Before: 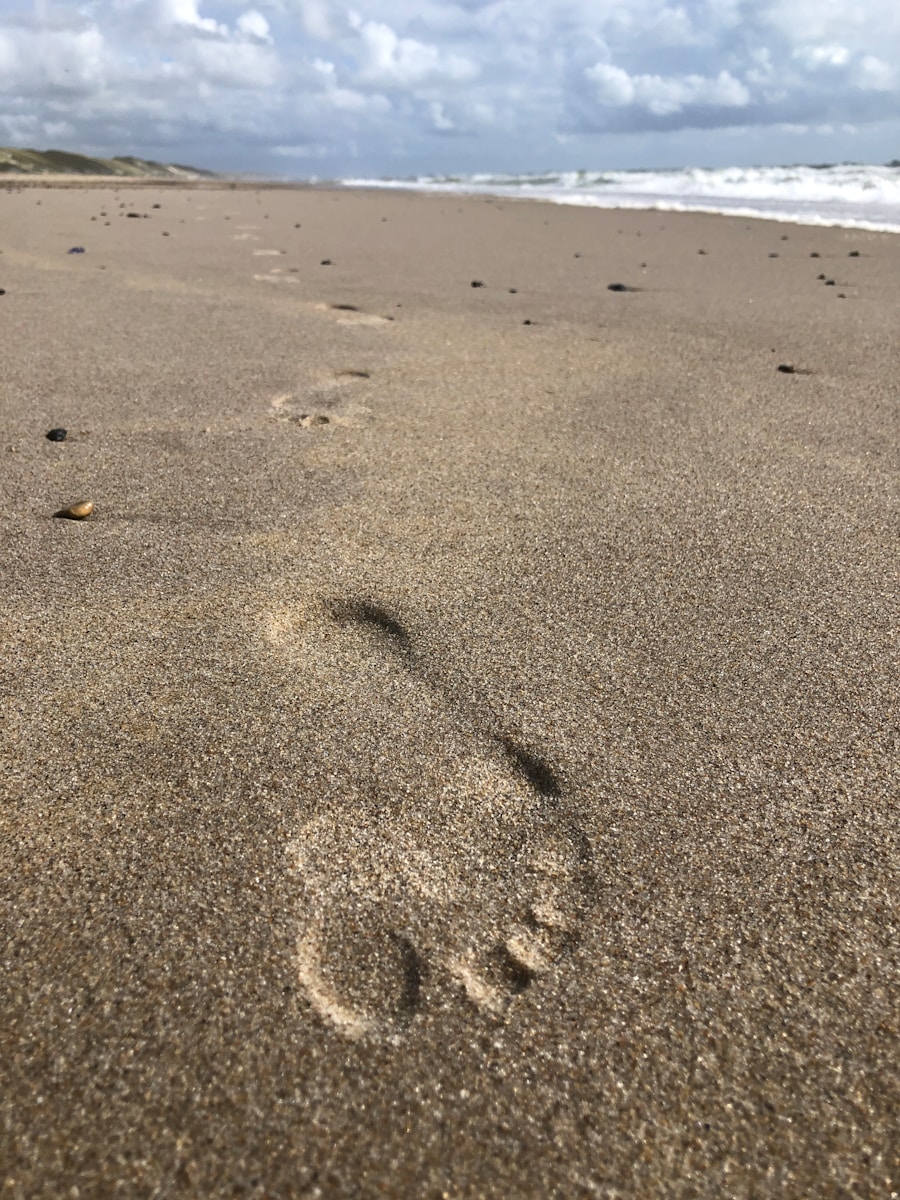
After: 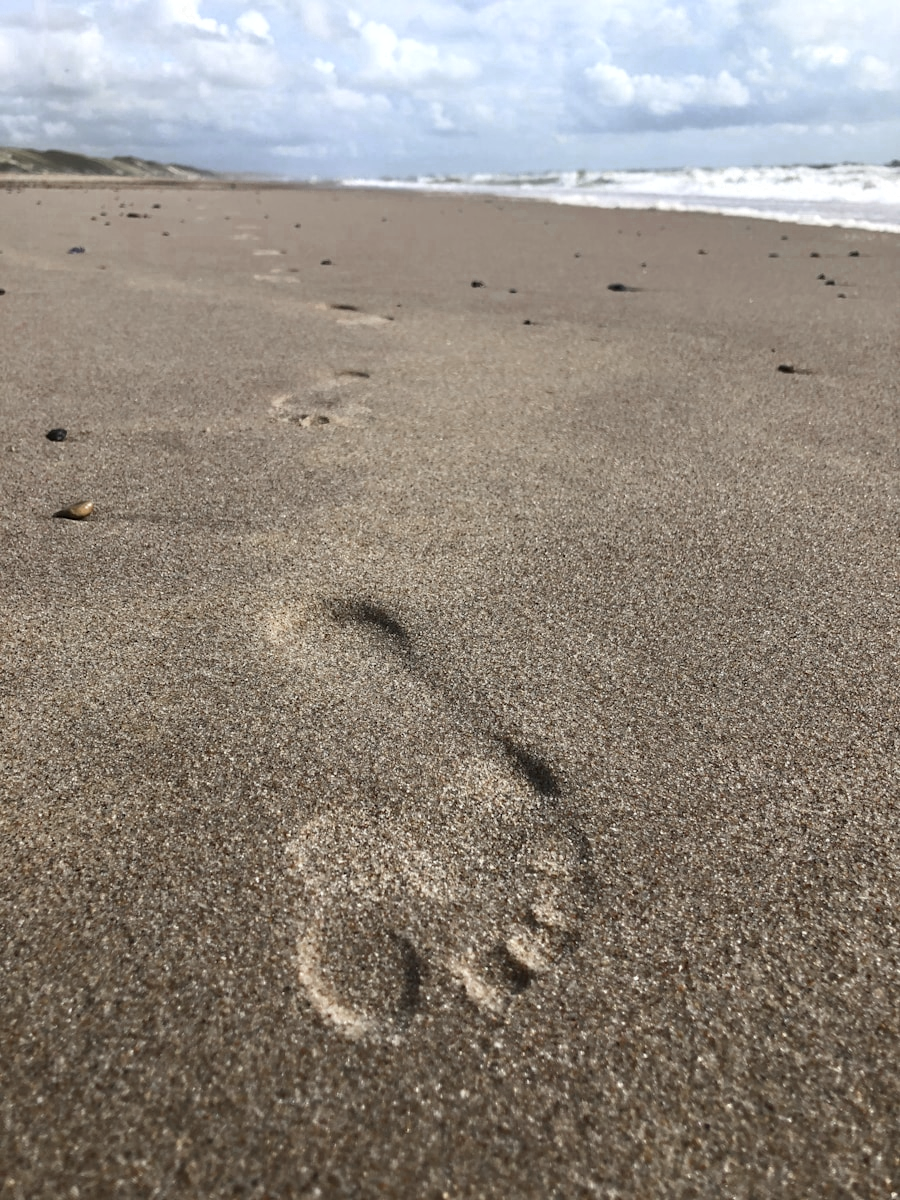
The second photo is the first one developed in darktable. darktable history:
color zones: curves: ch0 [(0, 0.5) (0.125, 0.4) (0.25, 0.5) (0.375, 0.4) (0.5, 0.4) (0.625, 0.6) (0.75, 0.6) (0.875, 0.5)]; ch1 [(0, 0.4) (0.125, 0.5) (0.25, 0.4) (0.375, 0.4) (0.5, 0.4) (0.625, 0.4) (0.75, 0.5) (0.875, 0.4)]; ch2 [(0, 0.6) (0.125, 0.5) (0.25, 0.5) (0.375, 0.6) (0.5, 0.6) (0.625, 0.5) (0.75, 0.5) (0.875, 0.5)], mix 100.13%
